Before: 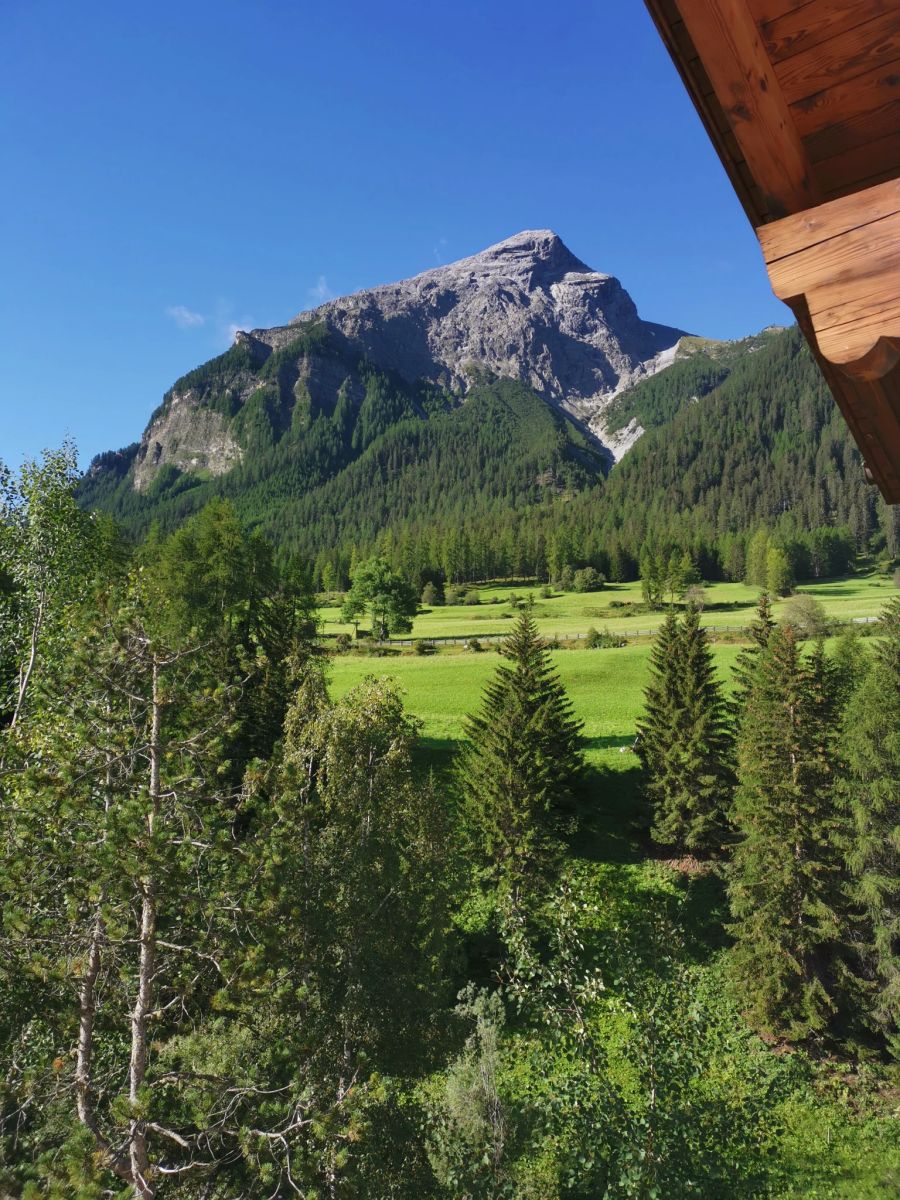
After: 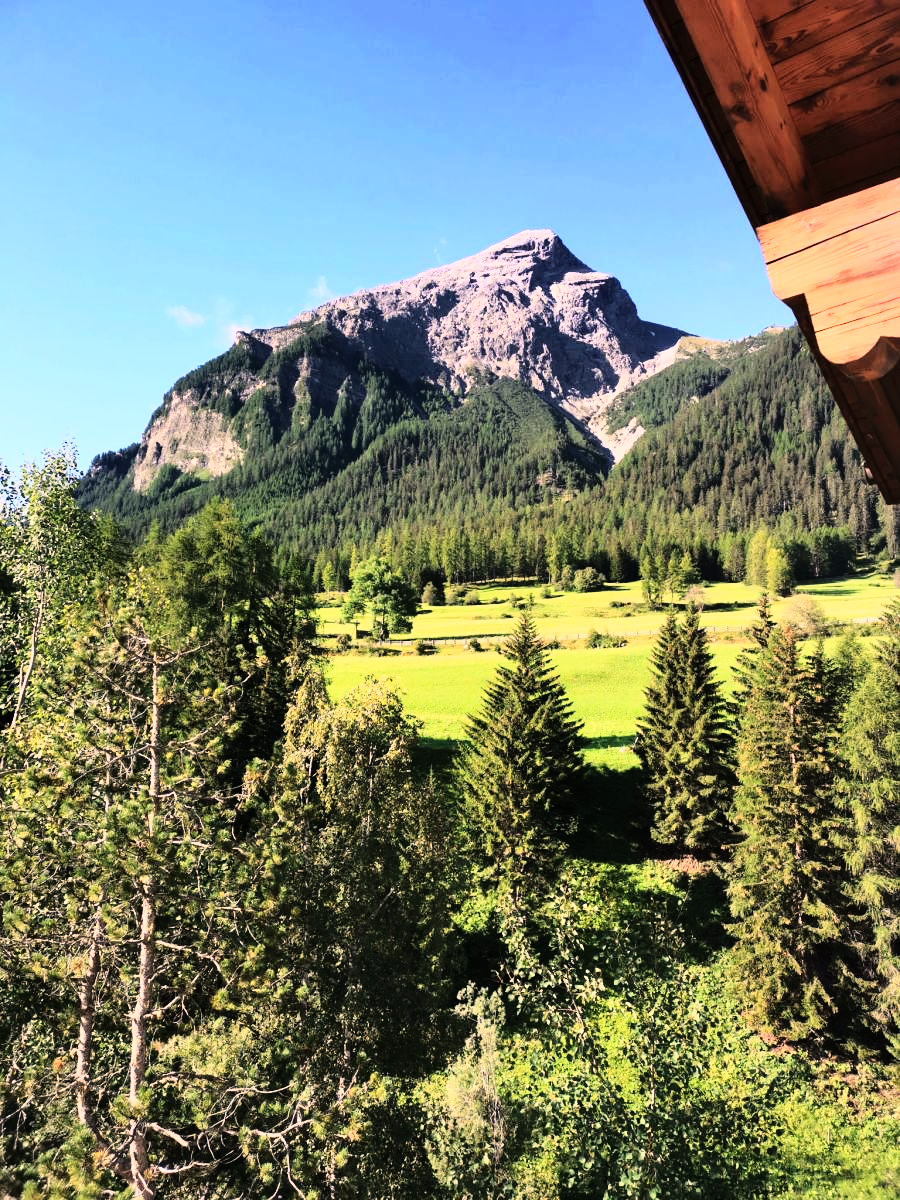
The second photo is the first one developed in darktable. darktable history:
color balance rgb: shadows lift › chroma 1.41%, shadows lift › hue 260°, power › chroma 0.5%, power › hue 260°, highlights gain › chroma 1%, highlights gain › hue 27°, saturation formula JzAzBz (2021)
rgb curve: curves: ch0 [(0, 0) (0.21, 0.15) (0.24, 0.21) (0.5, 0.75) (0.75, 0.96) (0.89, 0.99) (1, 1)]; ch1 [(0, 0.02) (0.21, 0.13) (0.25, 0.2) (0.5, 0.67) (0.75, 0.9) (0.89, 0.97) (1, 1)]; ch2 [(0, 0.02) (0.21, 0.13) (0.25, 0.2) (0.5, 0.67) (0.75, 0.9) (0.89, 0.97) (1, 1)], compensate middle gray true
white balance: red 1.127, blue 0.943
